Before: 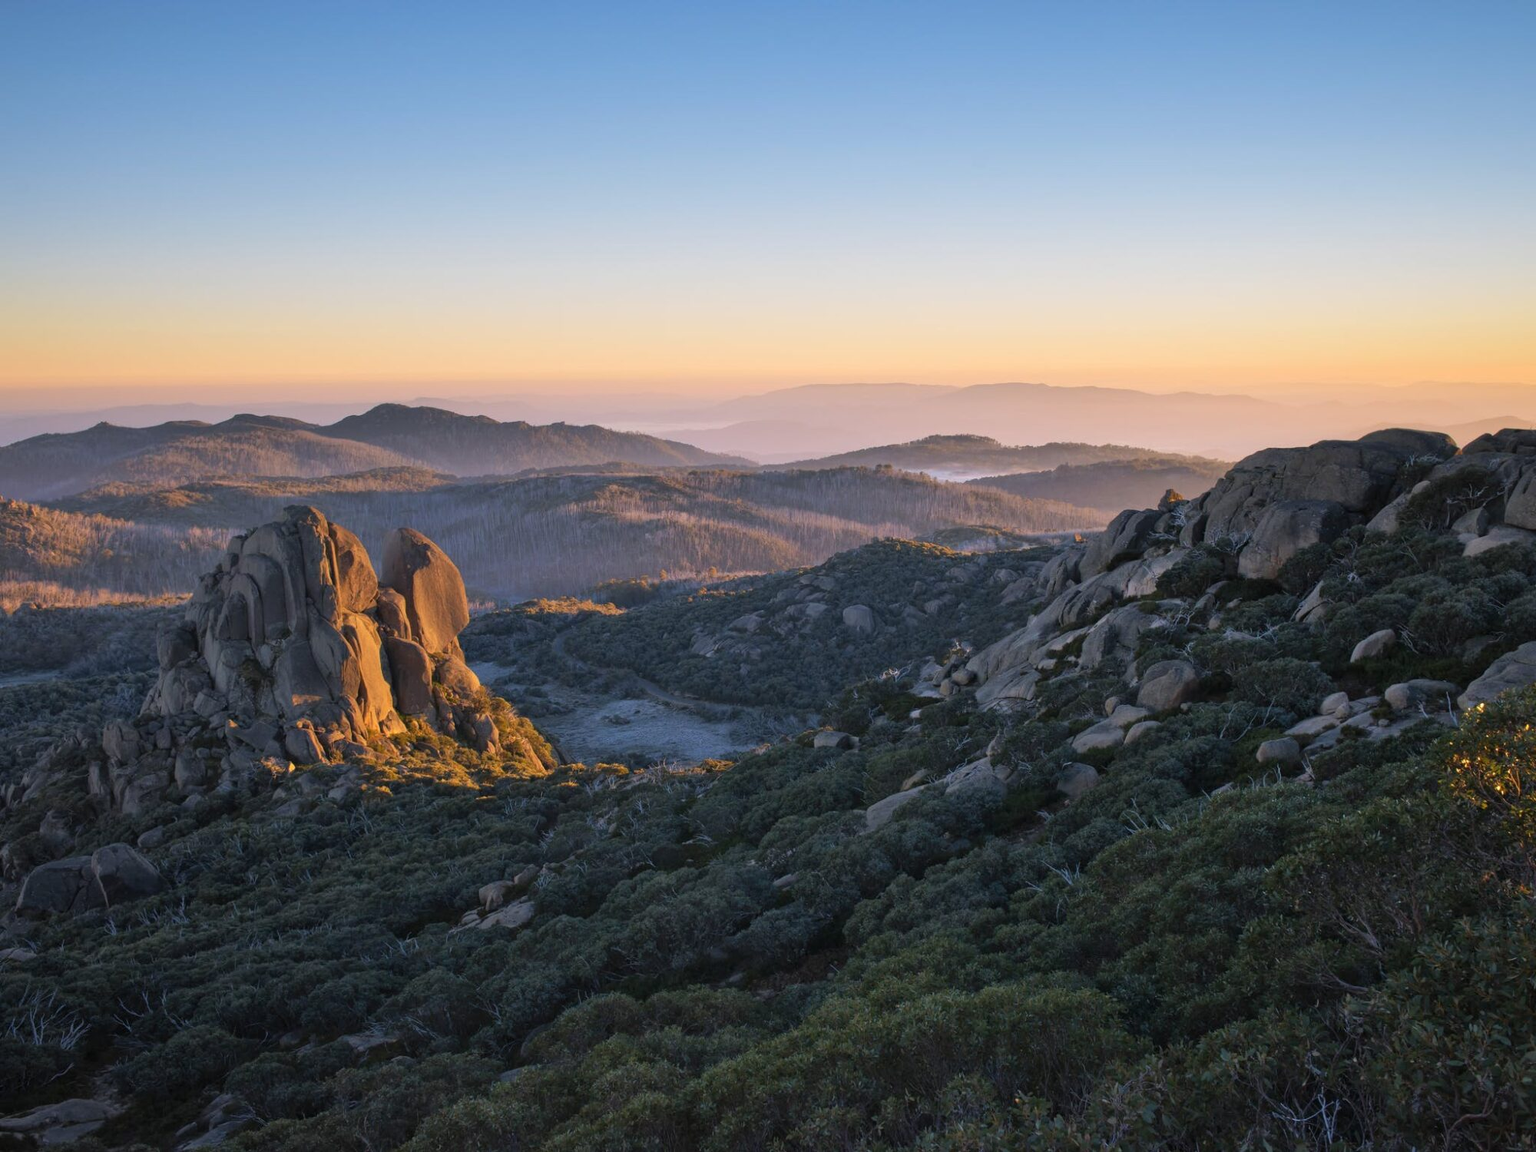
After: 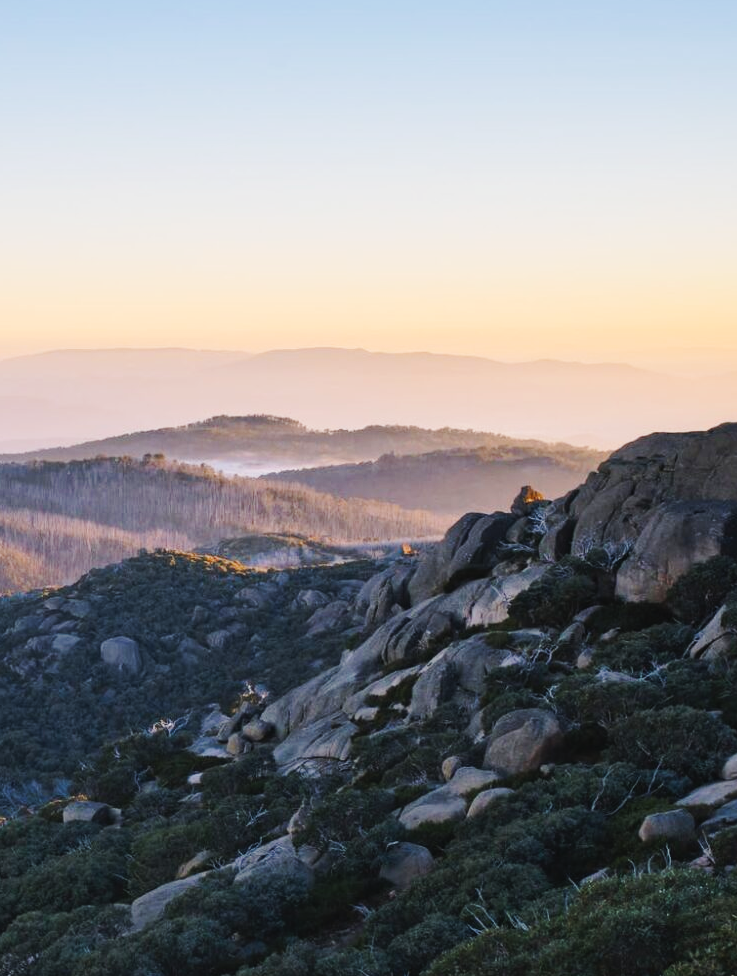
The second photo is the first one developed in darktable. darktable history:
tone curve: curves: ch0 [(0, 0.023) (0.103, 0.087) (0.295, 0.297) (0.445, 0.531) (0.553, 0.665) (0.735, 0.843) (0.994, 1)]; ch1 [(0, 0) (0.414, 0.395) (0.447, 0.447) (0.485, 0.5) (0.512, 0.524) (0.542, 0.581) (0.581, 0.632) (0.646, 0.715) (1, 1)]; ch2 [(0, 0) (0.369, 0.388) (0.449, 0.431) (0.478, 0.471) (0.516, 0.517) (0.579, 0.624) (0.674, 0.775) (1, 1)], preserve colors none
crop and rotate: left 49.891%, top 10.093%, right 13.229%, bottom 24.831%
